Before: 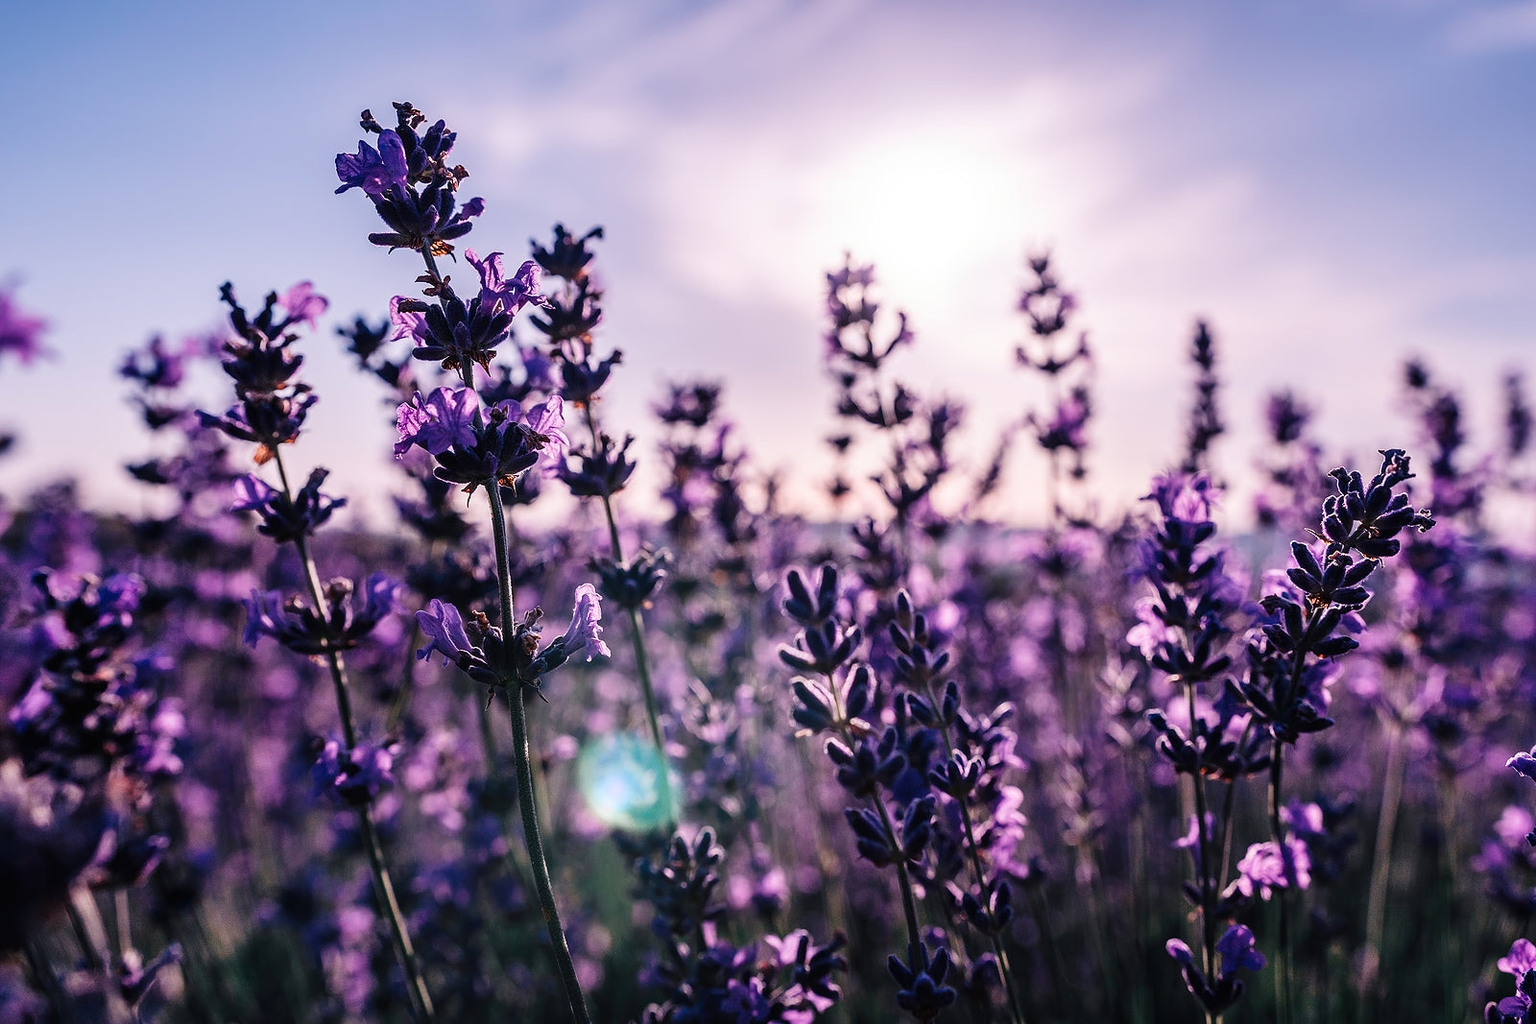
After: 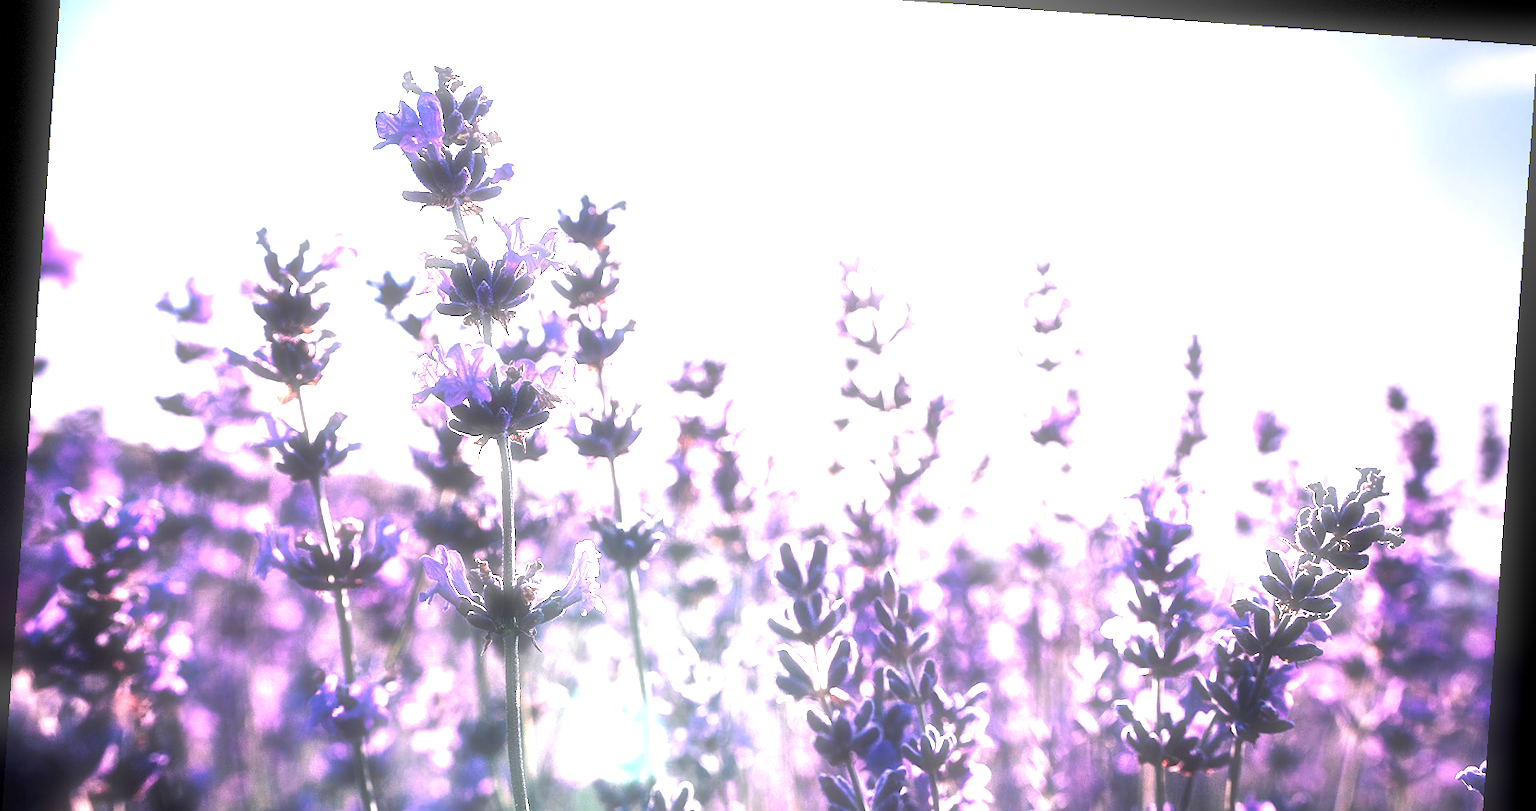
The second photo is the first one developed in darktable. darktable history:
exposure: black level correction 0.001, exposure 2.607 EV, compensate exposure bias true, compensate highlight preservation false
crop: left 0.387%, top 5.469%, bottom 19.809%
rotate and perspective: rotation 4.1°, automatic cropping off
soften: size 60.24%, saturation 65.46%, brightness 0.506 EV, mix 25.7%
vignetting: fall-off start 68.33%, fall-off radius 30%, saturation 0.042, center (-0.066, -0.311), width/height ratio 0.992, shape 0.85, dithering 8-bit output
haze removal: strength -0.1, adaptive false
